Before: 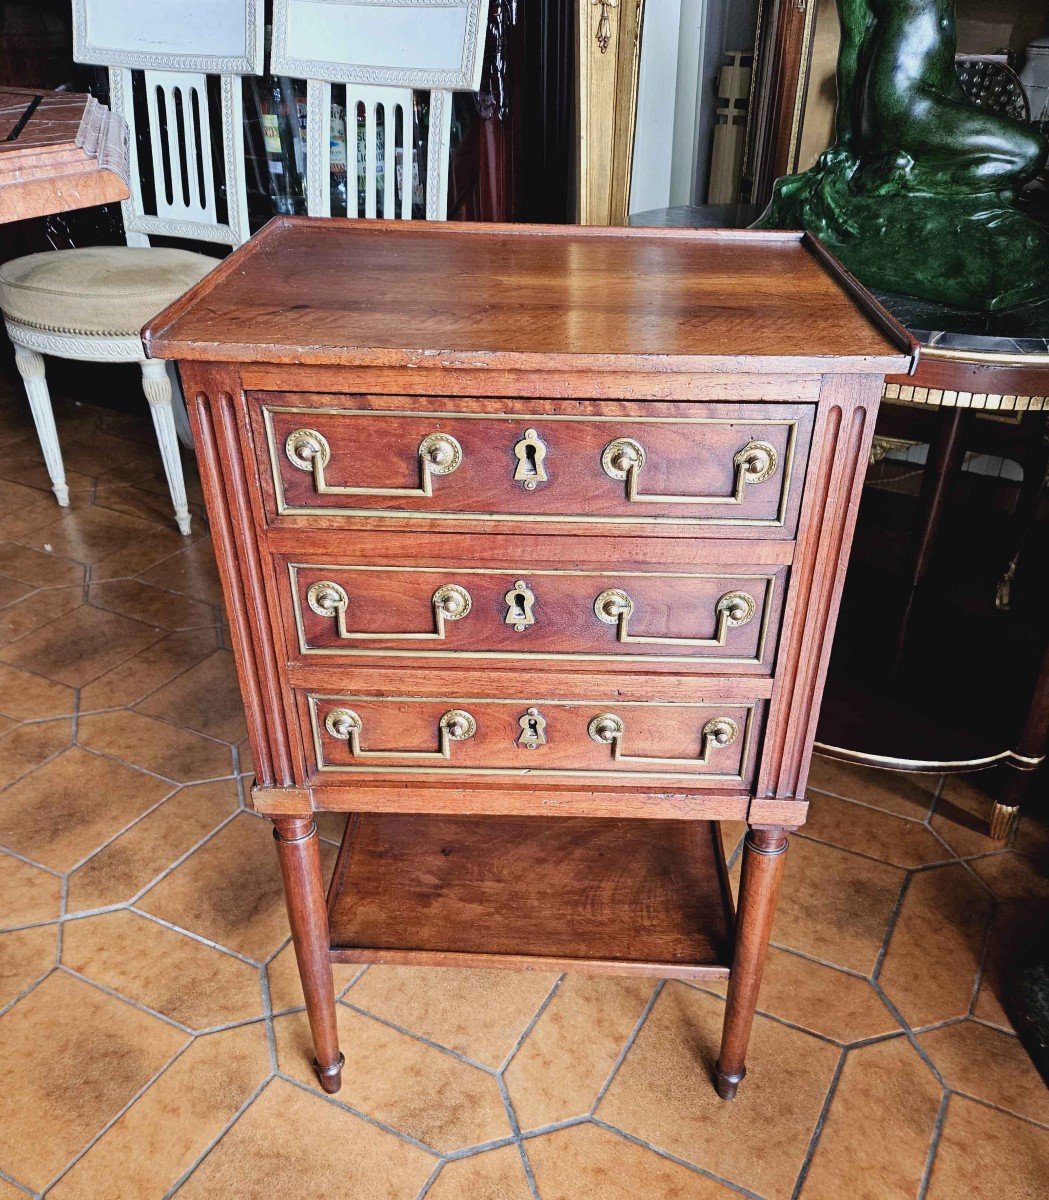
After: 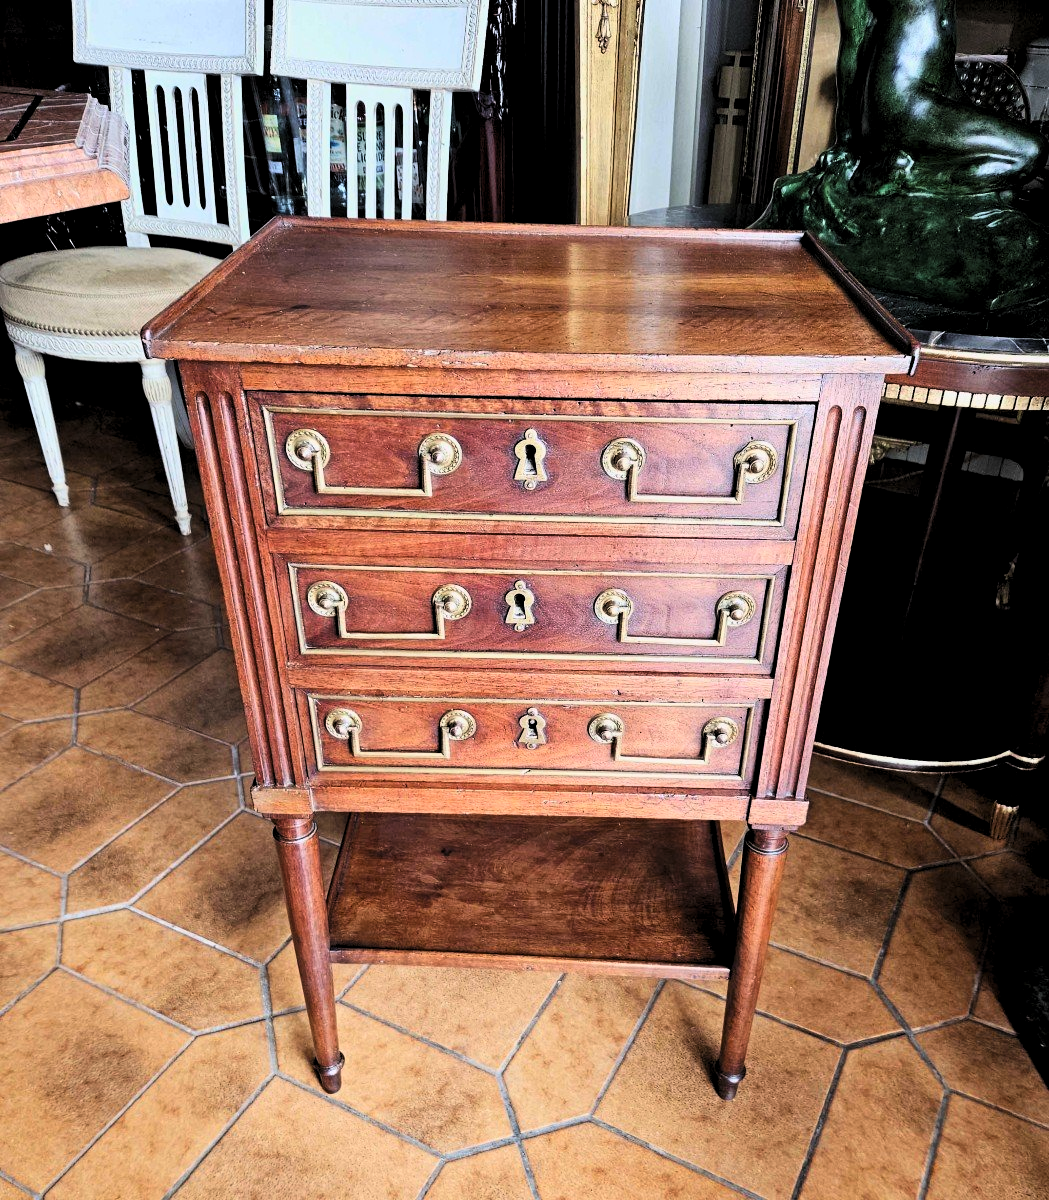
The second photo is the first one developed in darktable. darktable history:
contrast brightness saturation: contrast 0.2, brightness 0.161, saturation 0.216
levels: levels [0.116, 0.574, 1]
